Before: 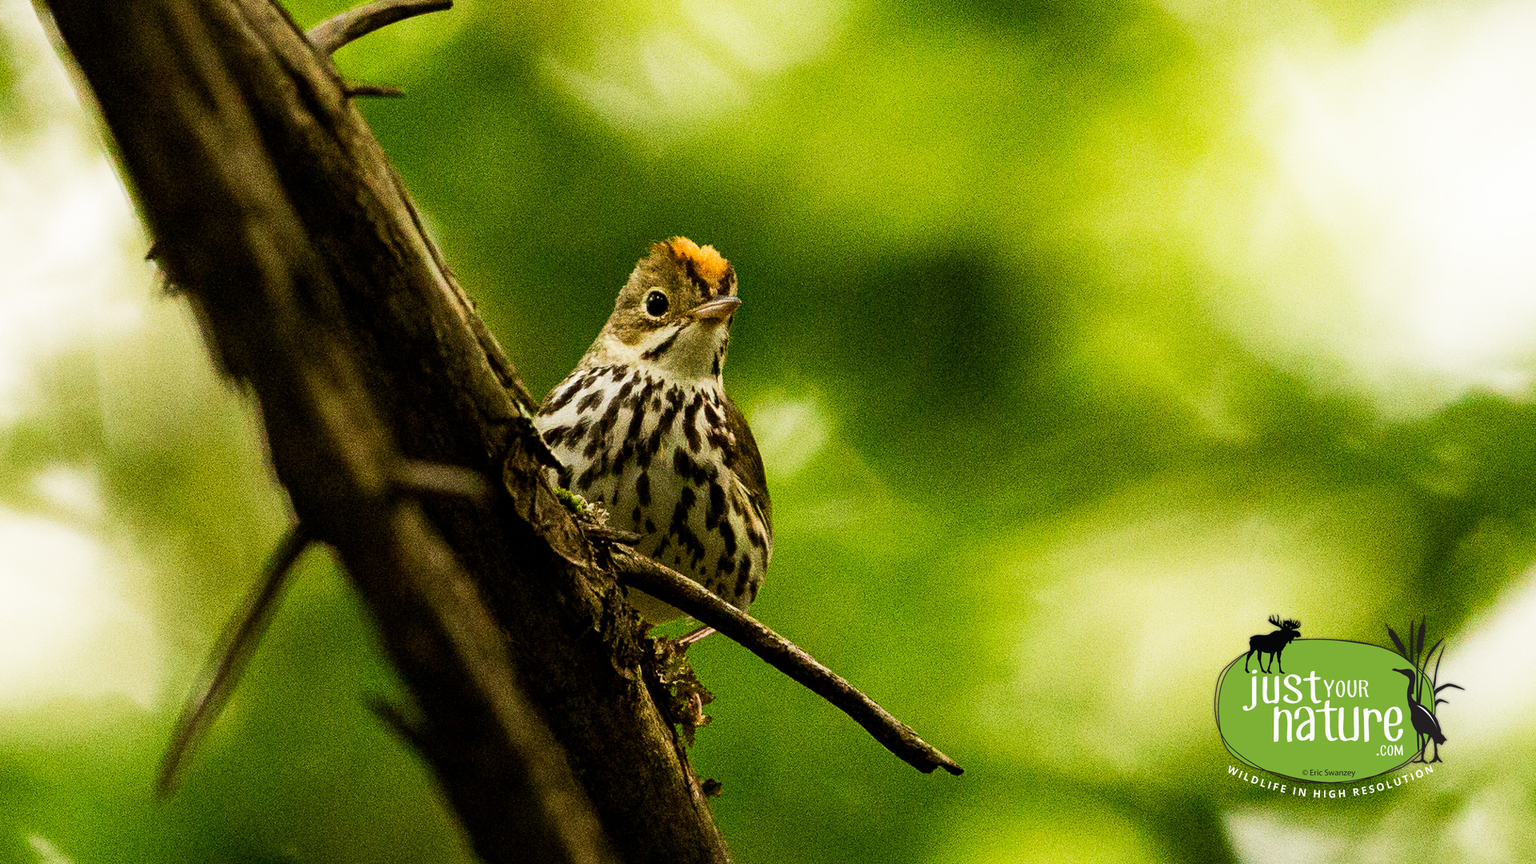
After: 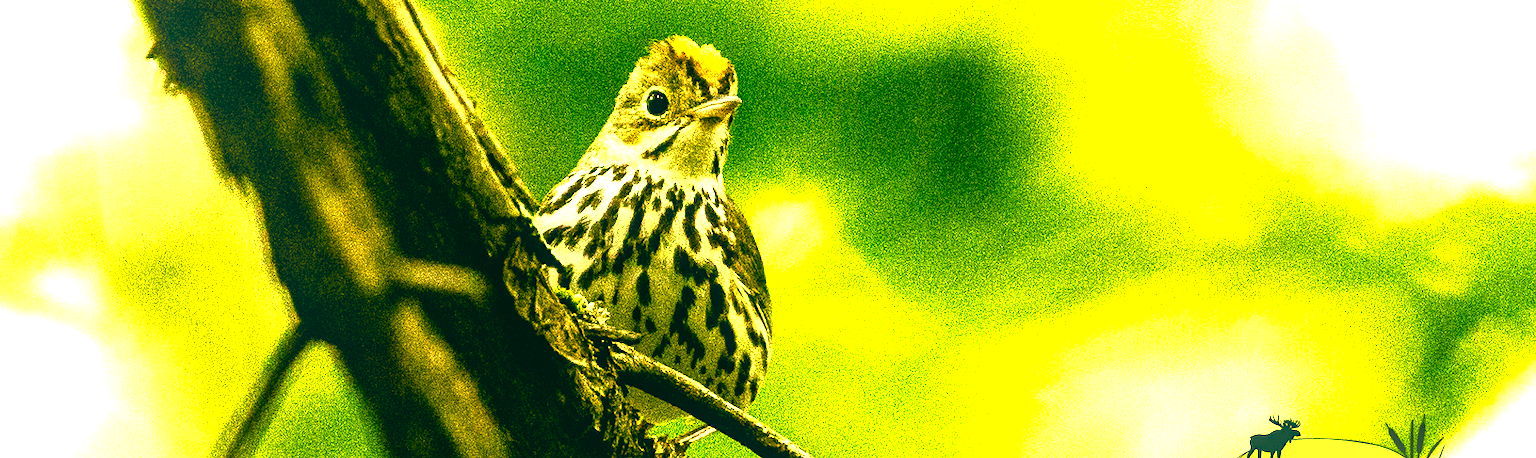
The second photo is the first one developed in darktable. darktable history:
local contrast: detail 130%
exposure: black level correction 0, exposure 1.519 EV, compensate exposure bias true, compensate highlight preservation false
color correction: highlights a* 1.75, highlights b* 34.25, shadows a* -36.25, shadows b* -5.39
levels: levels [0, 0.492, 0.984]
color balance rgb: power › chroma 0.706%, power › hue 60°, perceptual saturation grading › global saturation 0.394%, perceptual saturation grading › highlights -29.433%, perceptual saturation grading › mid-tones 28.914%, perceptual saturation grading › shadows 60.341%, perceptual brilliance grading › highlights 11.654%
crop and rotate: top 23.288%, bottom 23.634%
